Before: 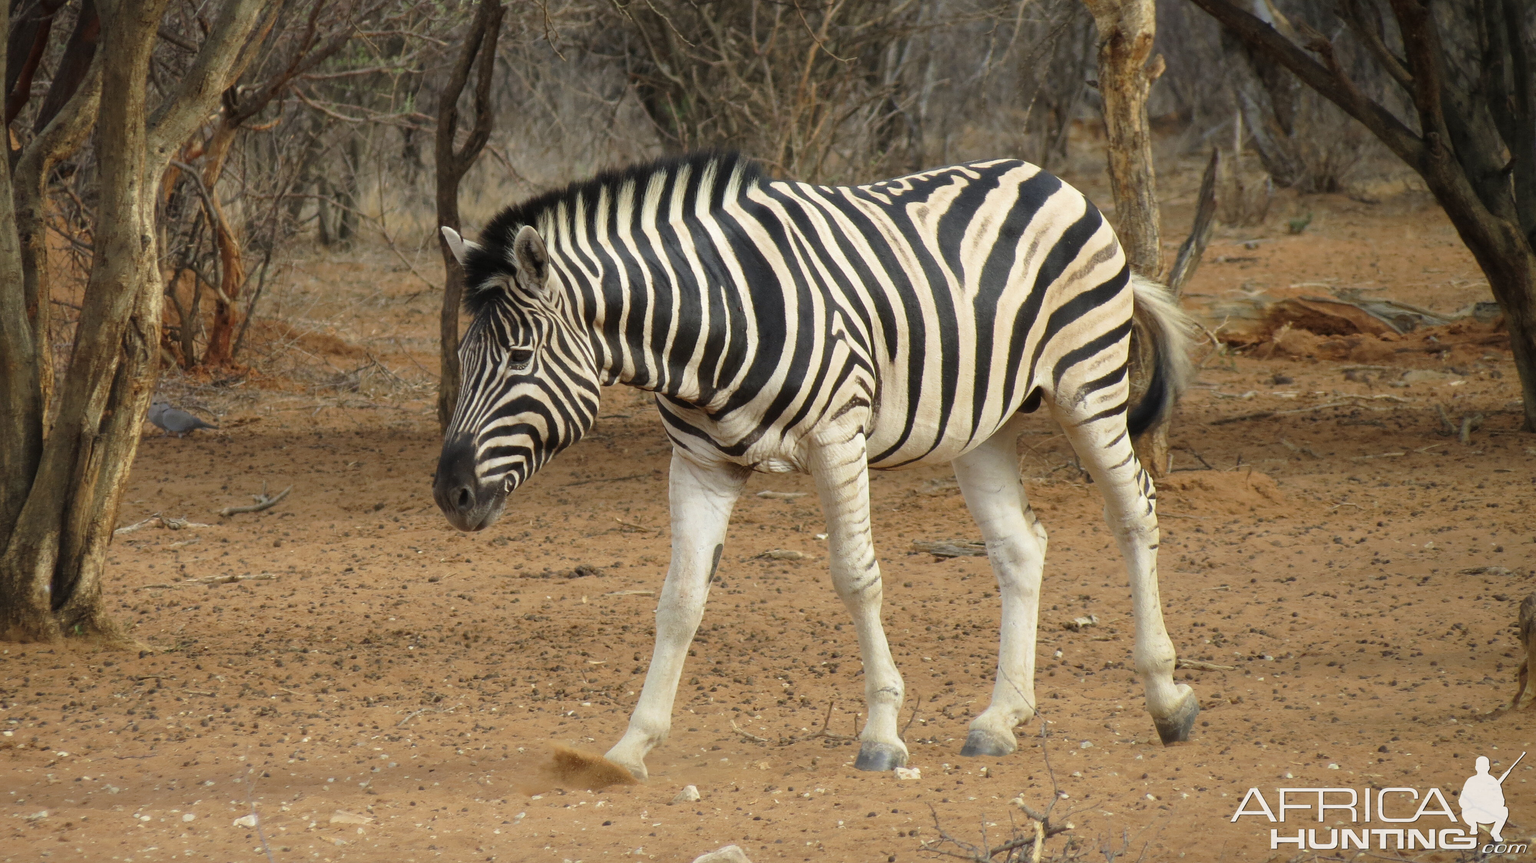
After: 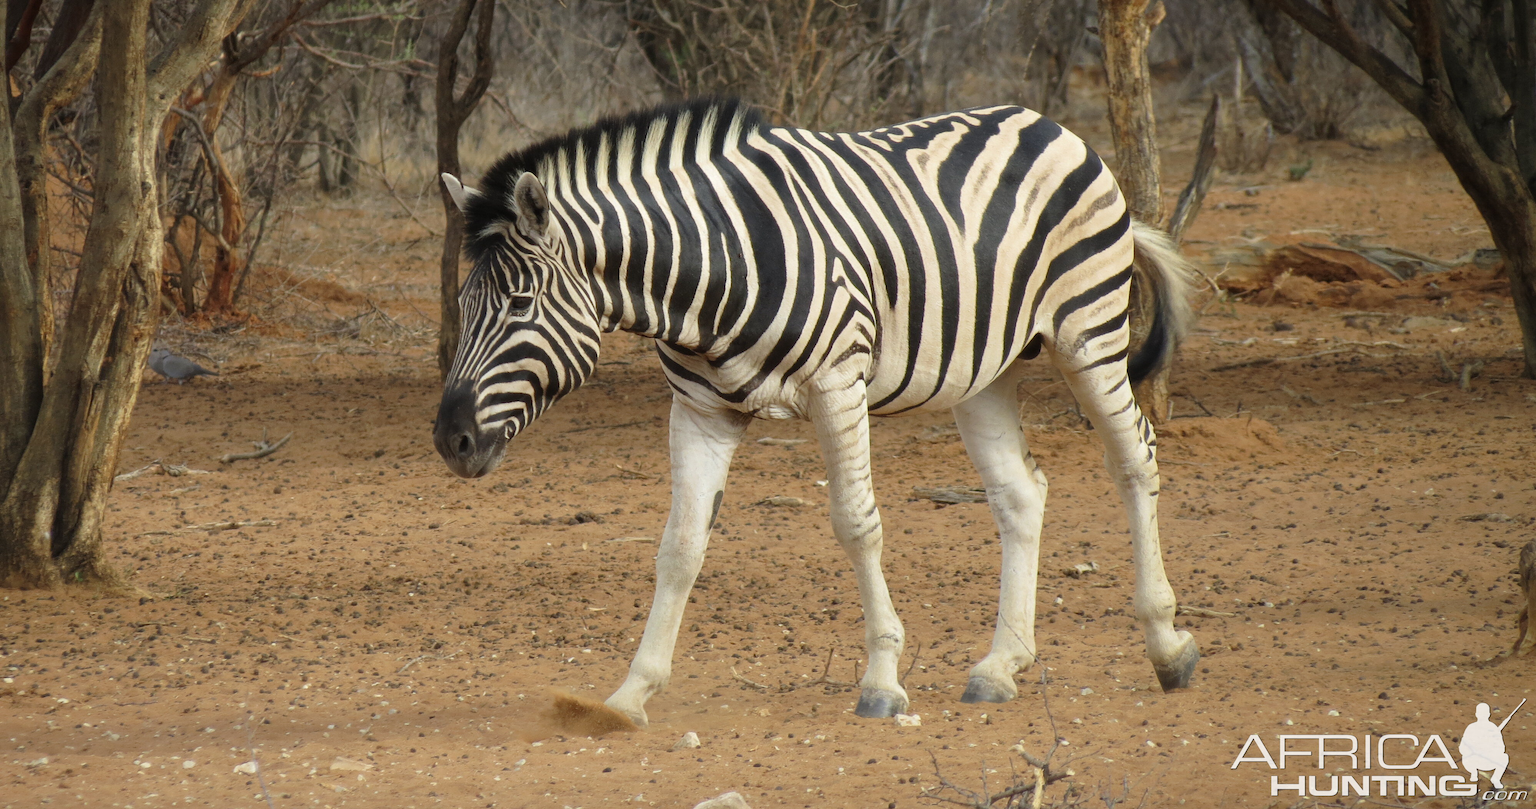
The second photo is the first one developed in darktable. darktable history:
crop and rotate: top 6.242%
